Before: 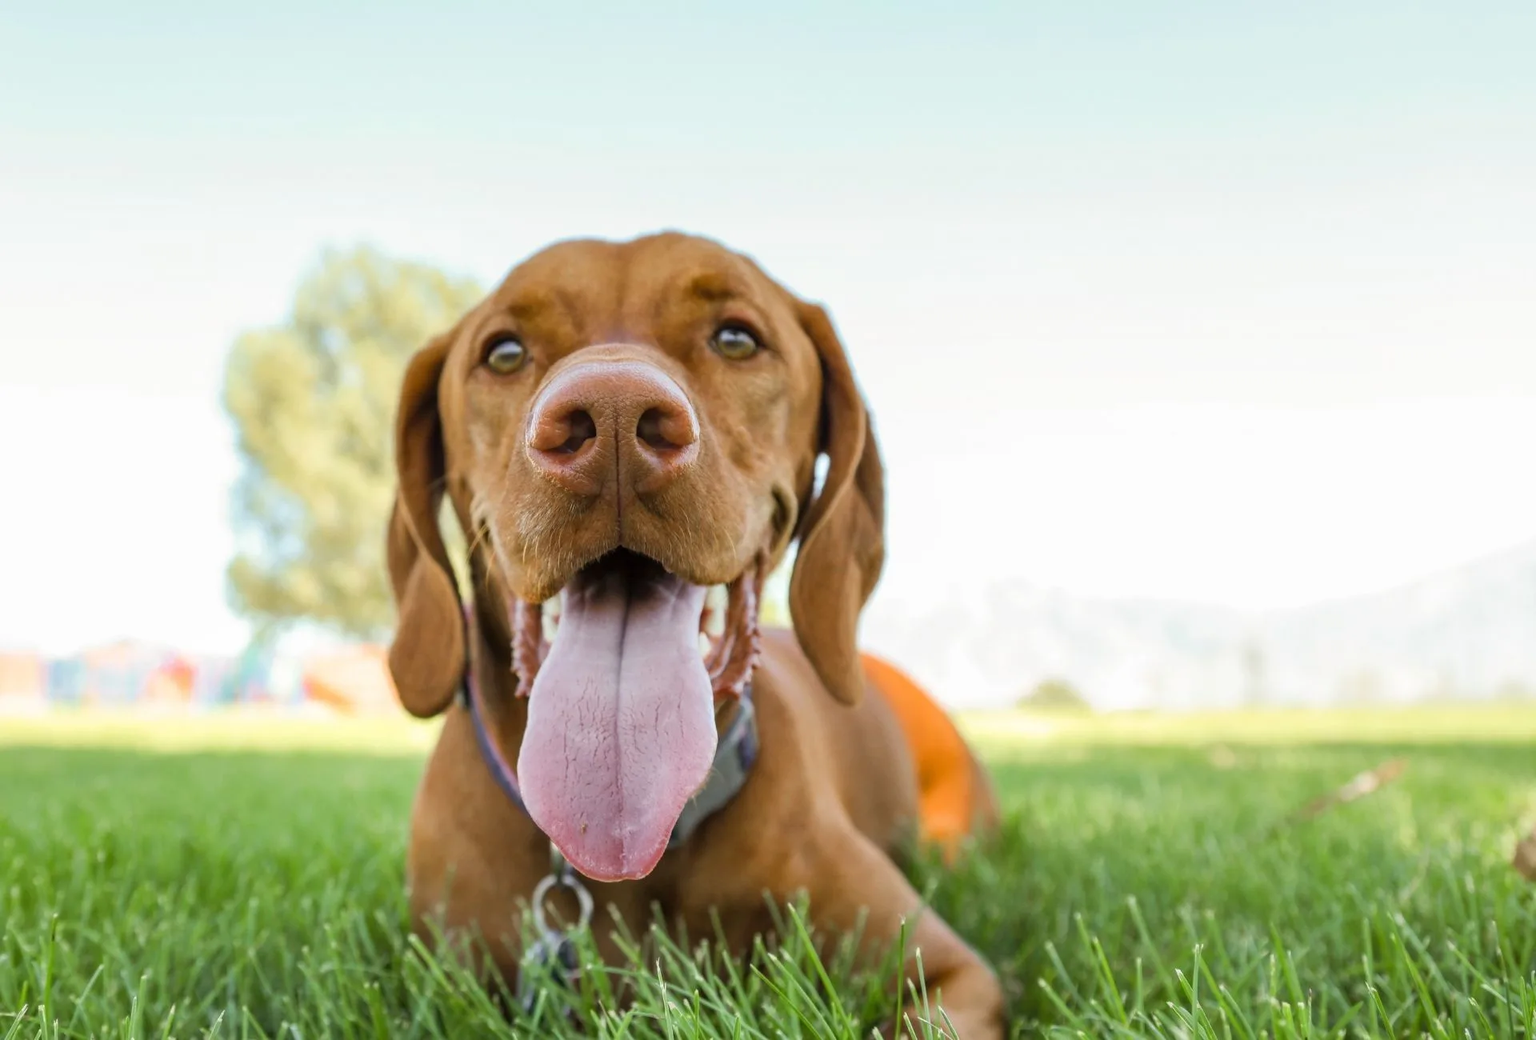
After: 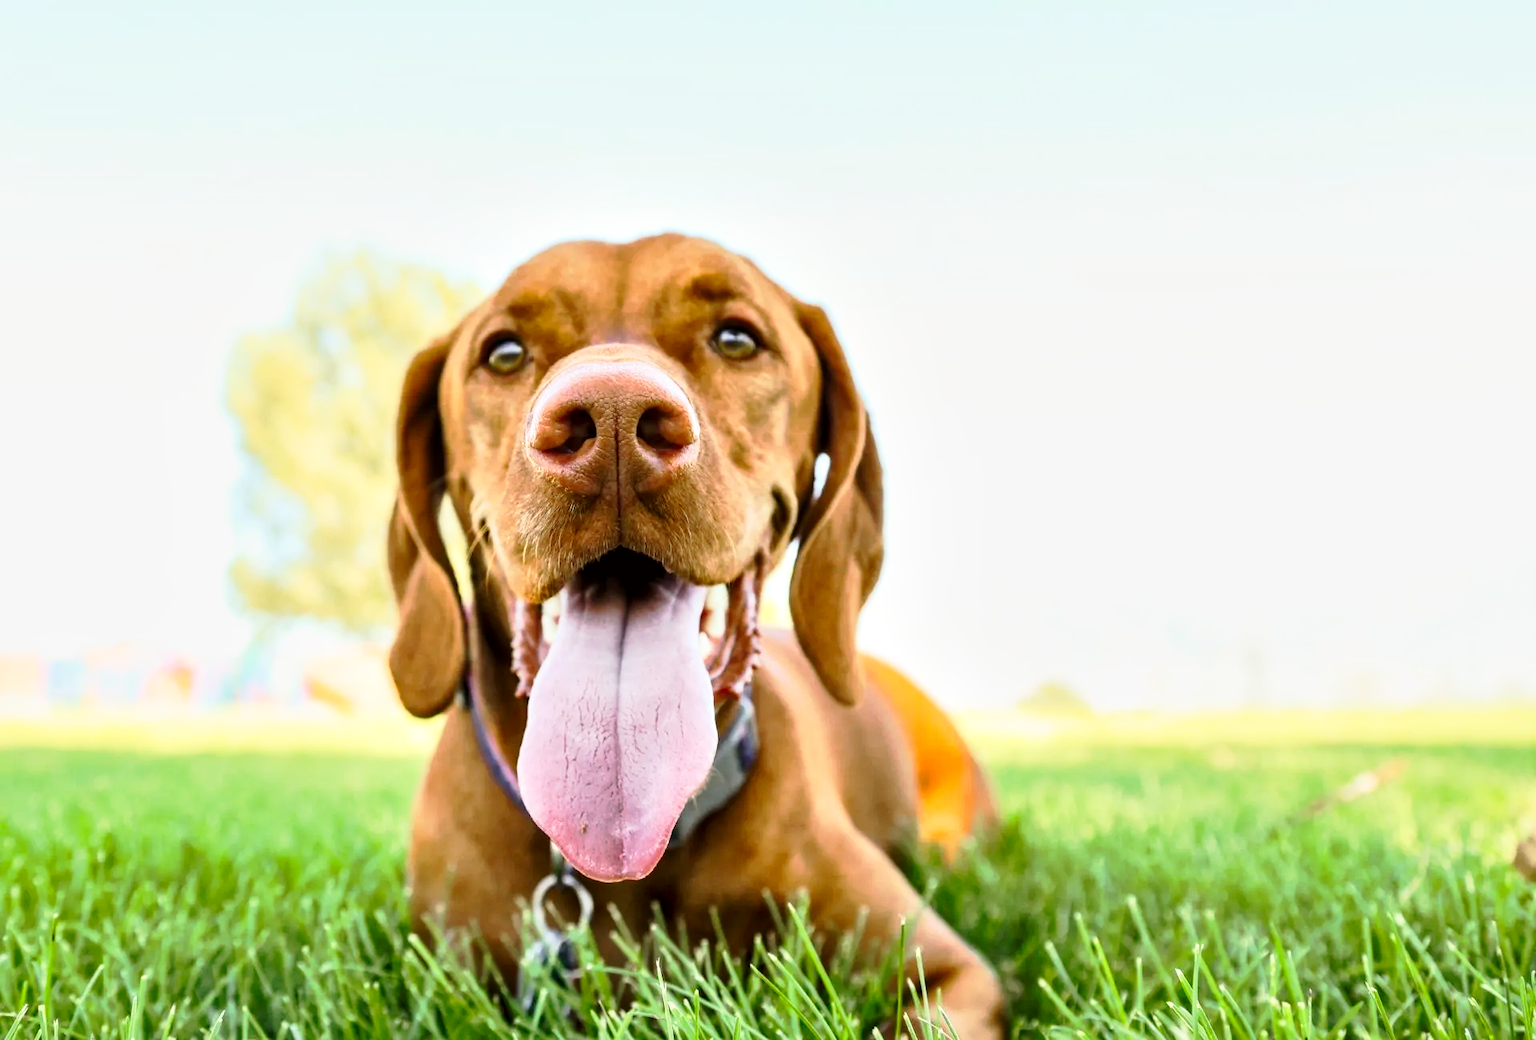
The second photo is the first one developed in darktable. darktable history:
contrast brightness saturation: contrast 0.201, brightness 0.17, saturation 0.224
shadows and highlights: shadows 0.159, highlights 39.81, highlights color adjustment 89.04%
tone curve: curves: ch0 [(0, 0) (0.139, 0.081) (0.304, 0.259) (0.502, 0.505) (0.683, 0.676) (0.761, 0.773) (0.858, 0.858) (0.987, 0.945)]; ch1 [(0, 0) (0.172, 0.123) (0.304, 0.288) (0.414, 0.44) (0.472, 0.473) (0.502, 0.508) (0.54, 0.543) (0.583, 0.601) (0.638, 0.654) (0.741, 0.783) (1, 1)]; ch2 [(0, 0) (0.411, 0.424) (0.485, 0.476) (0.502, 0.502) (0.557, 0.54) (0.631, 0.576) (1, 1)], preserve colors none
local contrast: mode bilateral grid, contrast 25, coarseness 61, detail 150%, midtone range 0.2
